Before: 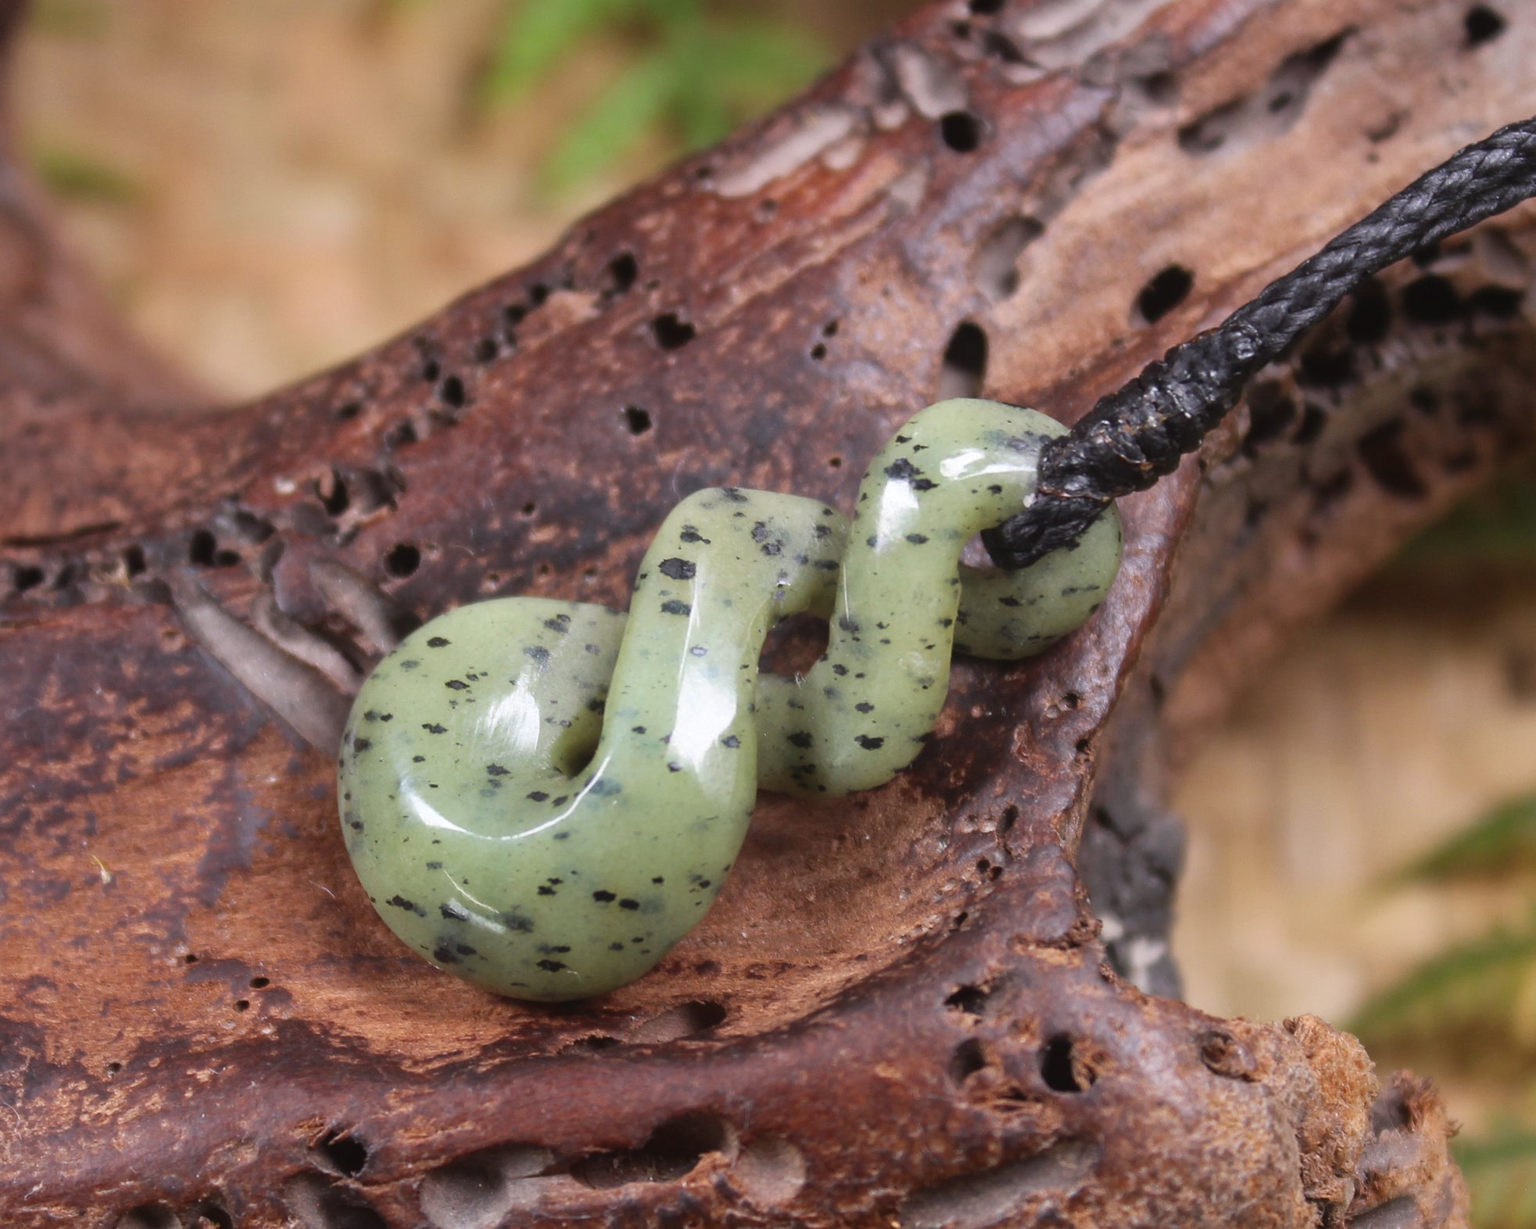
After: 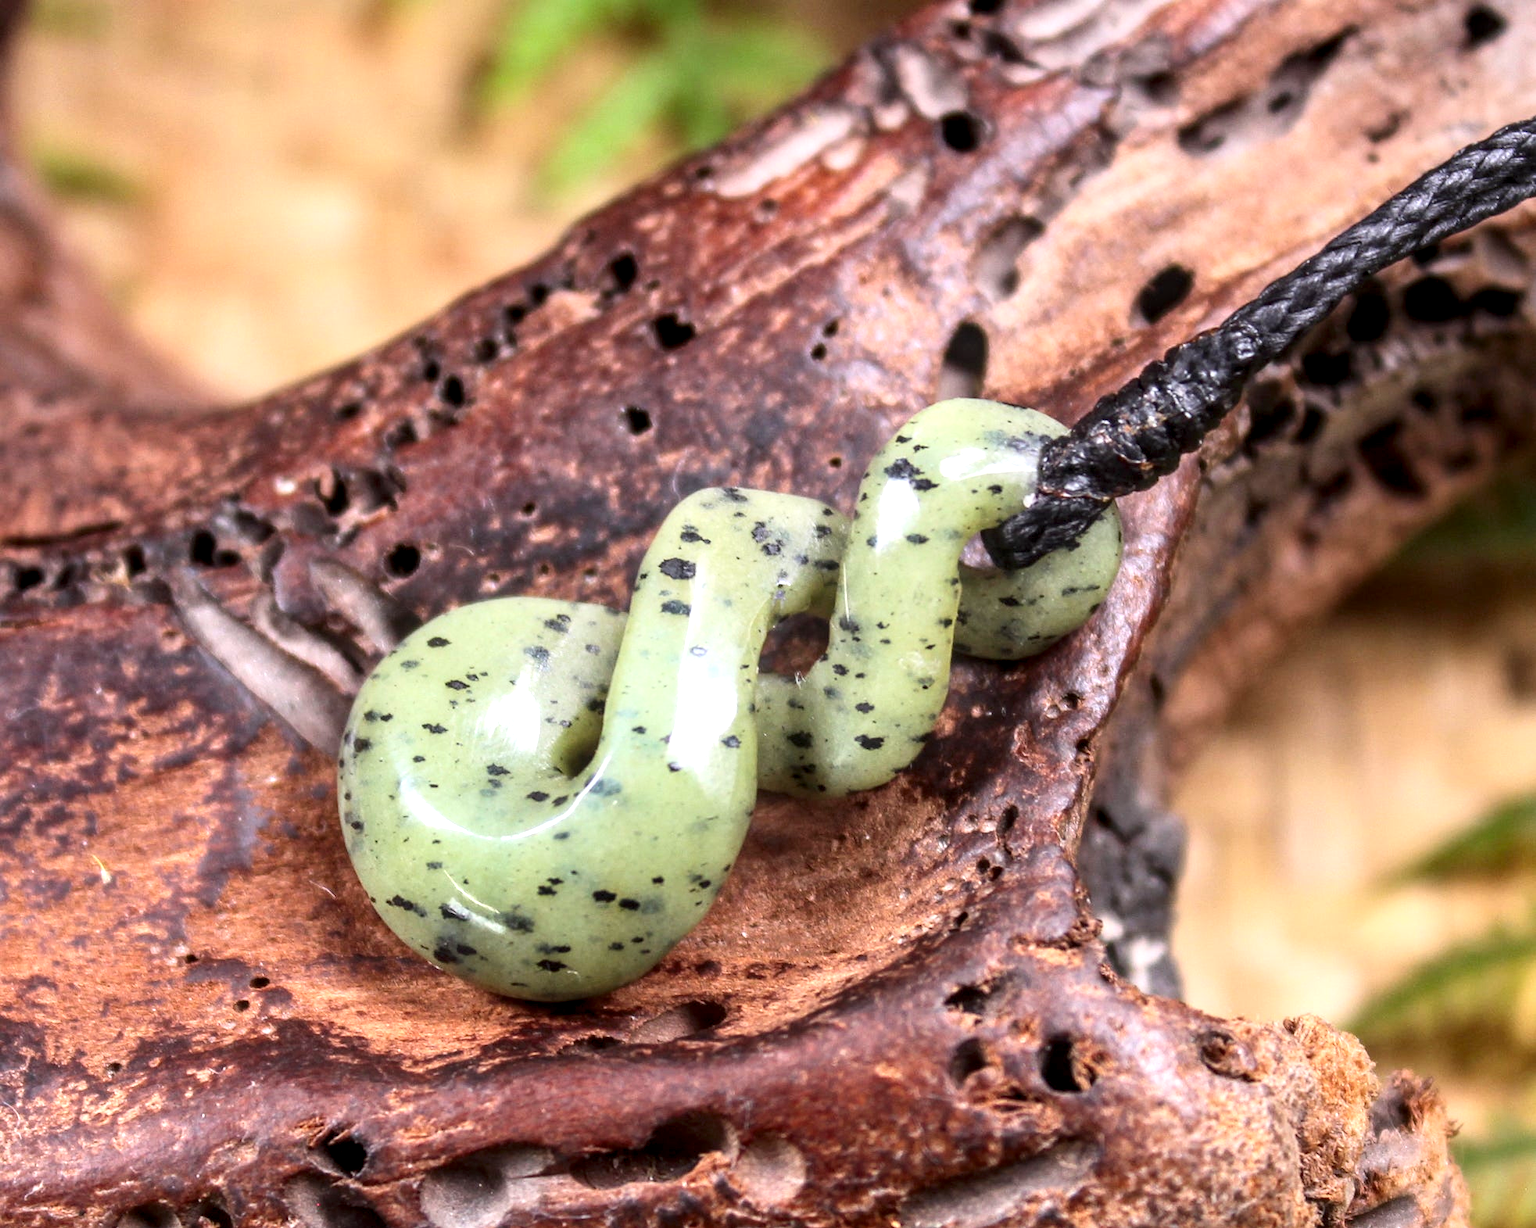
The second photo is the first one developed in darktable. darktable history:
local contrast: detail 160%
contrast brightness saturation: contrast 0.24, brightness 0.26, saturation 0.39
